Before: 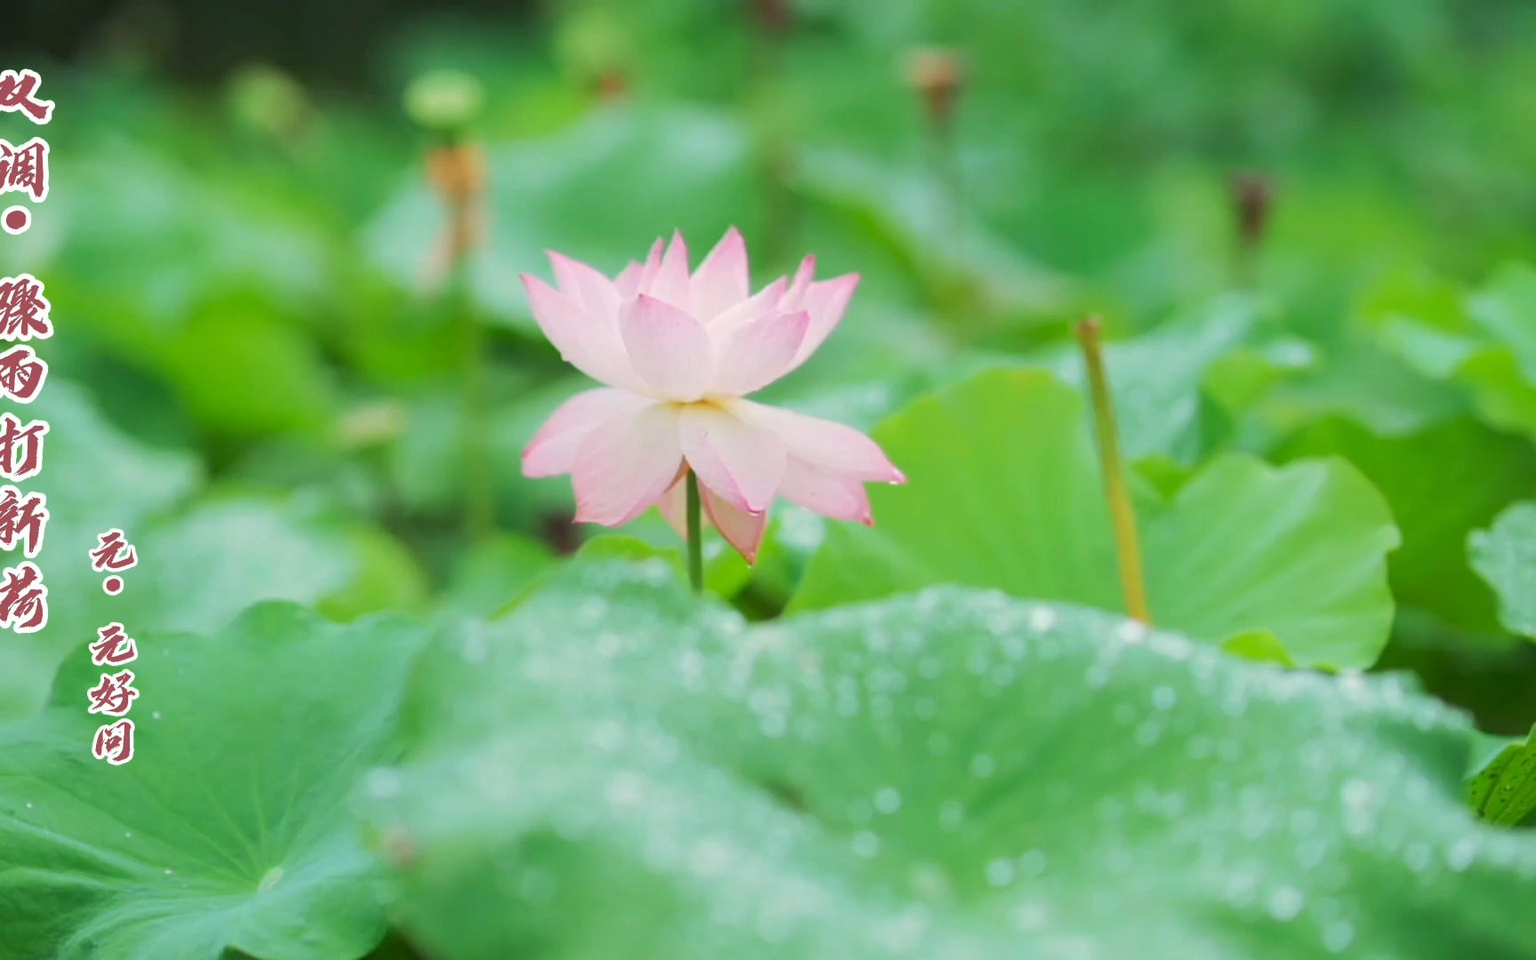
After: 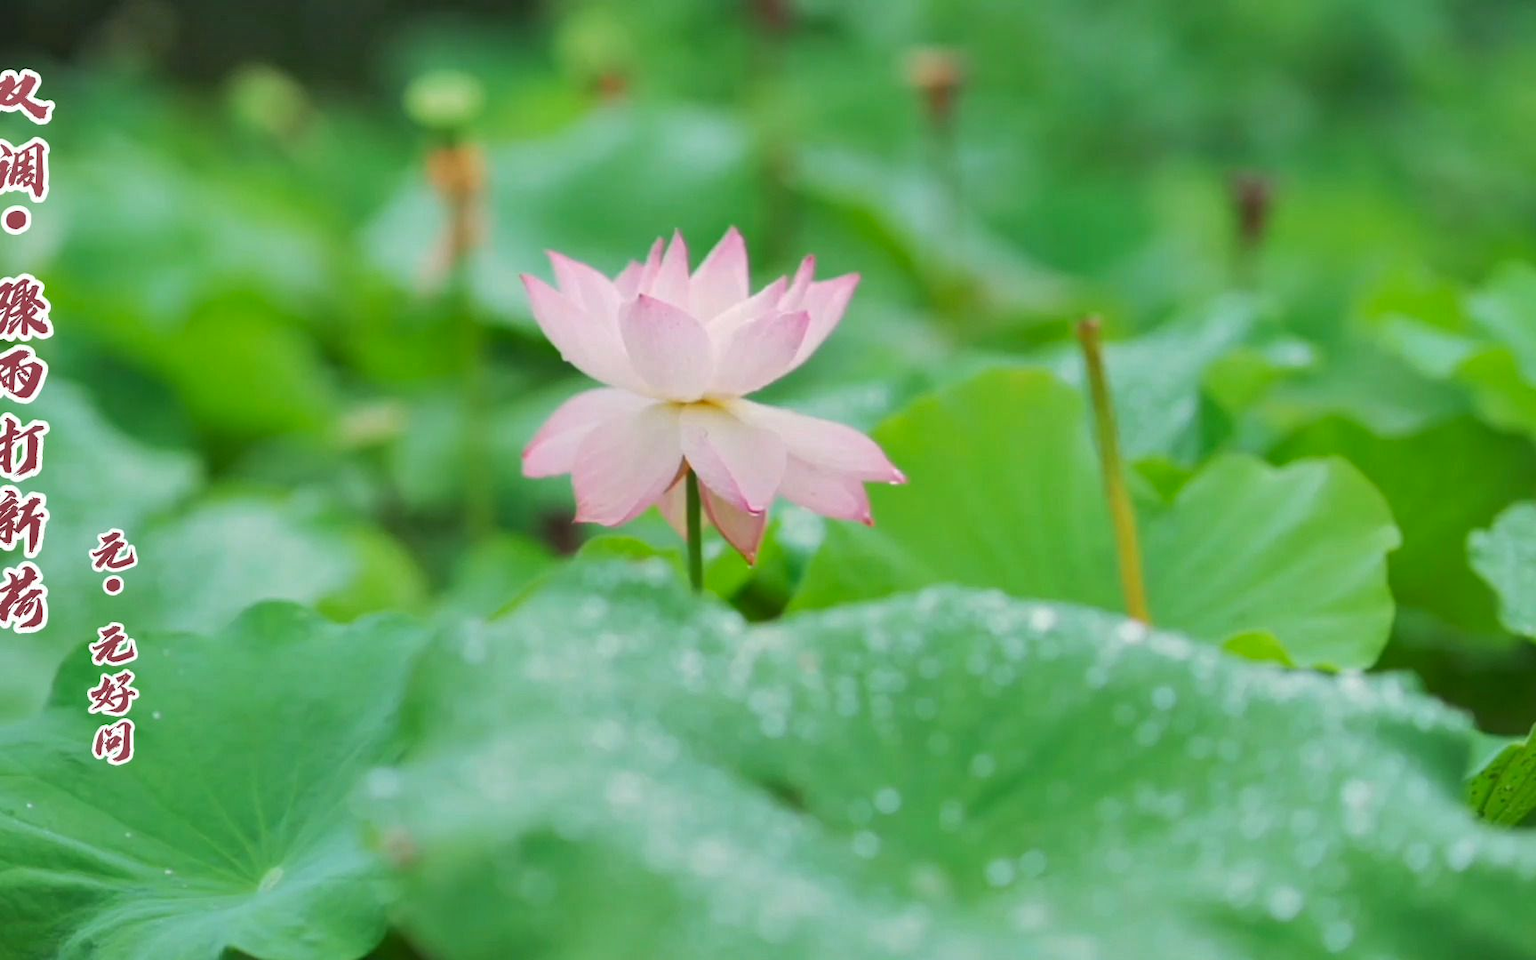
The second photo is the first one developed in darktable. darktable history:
shadows and highlights: shadows 52.97, soften with gaussian
